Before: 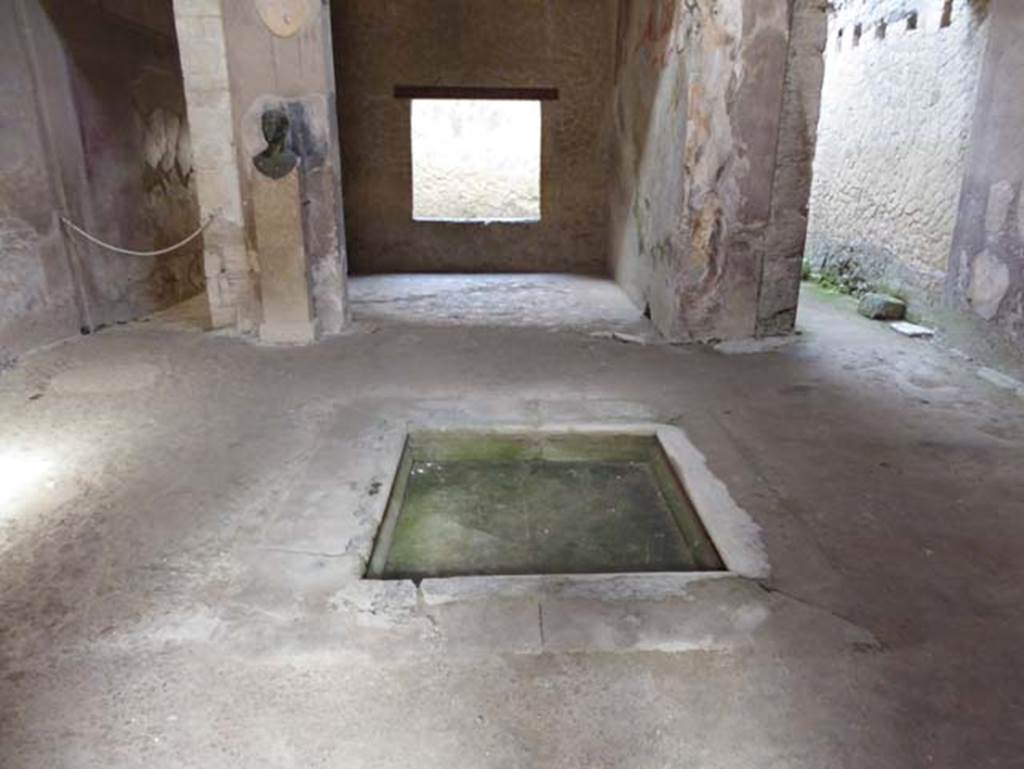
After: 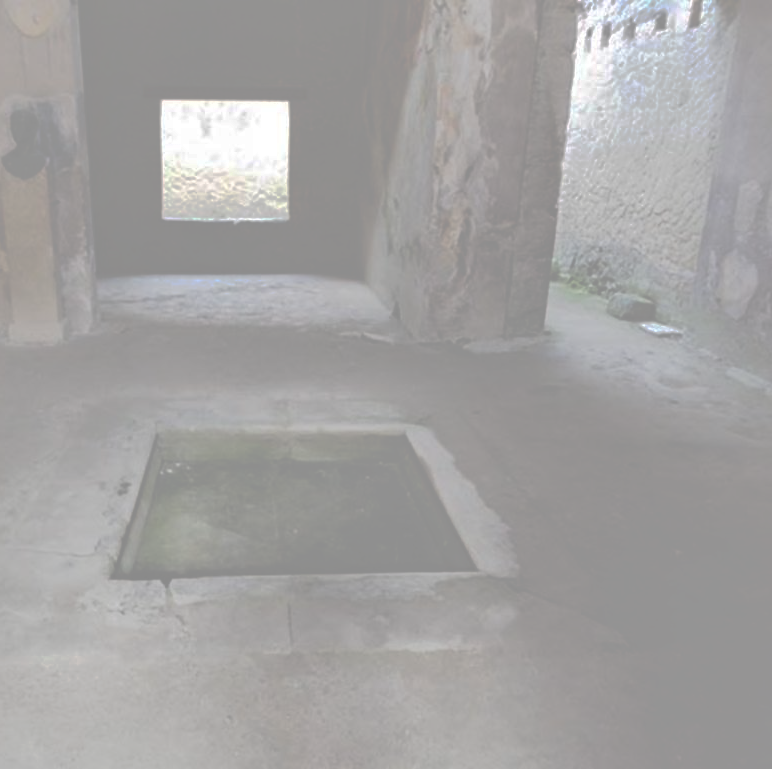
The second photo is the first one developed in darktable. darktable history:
crop and rotate: left 24.6%
tone curve: curves: ch0 [(0, 0) (0.003, 0.626) (0.011, 0.626) (0.025, 0.63) (0.044, 0.631) (0.069, 0.632) (0.1, 0.636) (0.136, 0.637) (0.177, 0.641) (0.224, 0.642) (0.277, 0.646) (0.335, 0.649) (0.399, 0.661) (0.468, 0.679) (0.543, 0.702) (0.623, 0.732) (0.709, 0.769) (0.801, 0.804) (0.898, 0.847) (1, 1)], preserve colors none
shadows and highlights: on, module defaults
